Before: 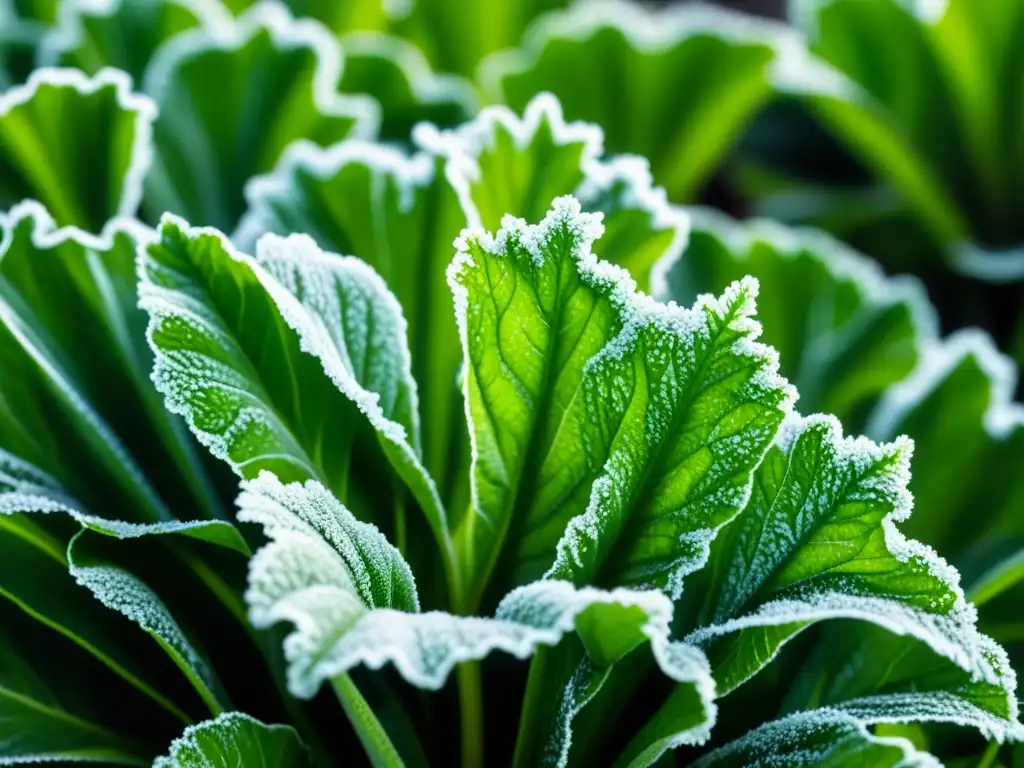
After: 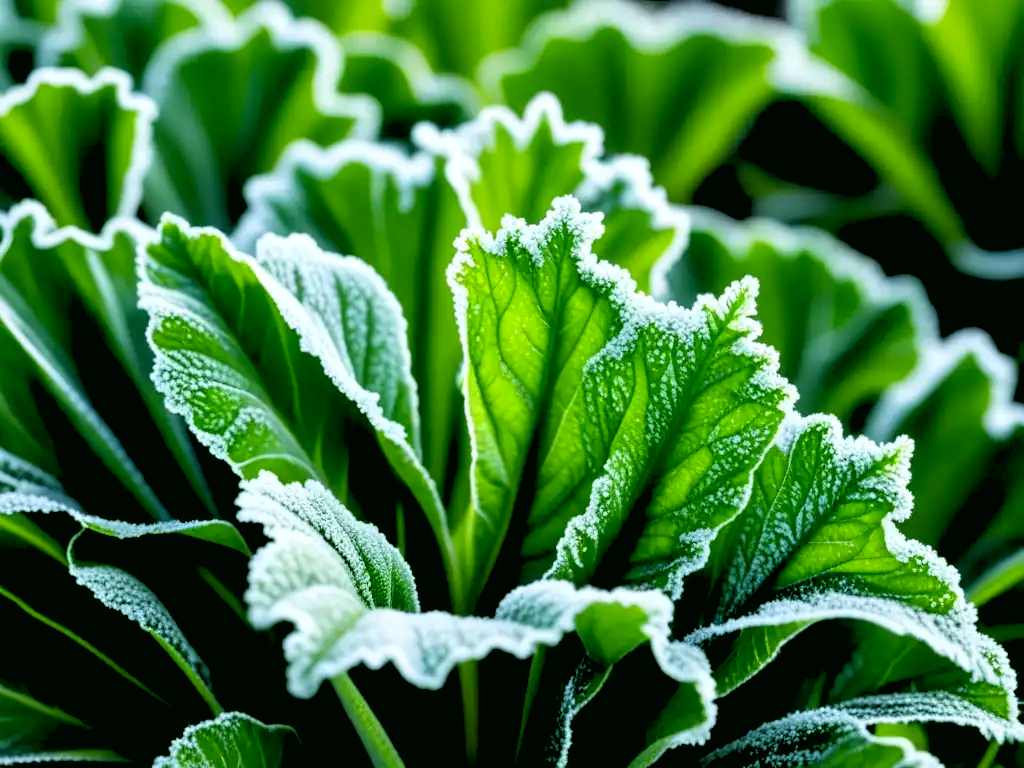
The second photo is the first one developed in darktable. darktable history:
rgb levels: levels [[0.029, 0.461, 0.922], [0, 0.5, 1], [0, 0.5, 1]]
white balance: red 0.925, blue 1.046
color correction: highlights a* 4.02, highlights b* 4.98, shadows a* -7.55, shadows b* 4.98
